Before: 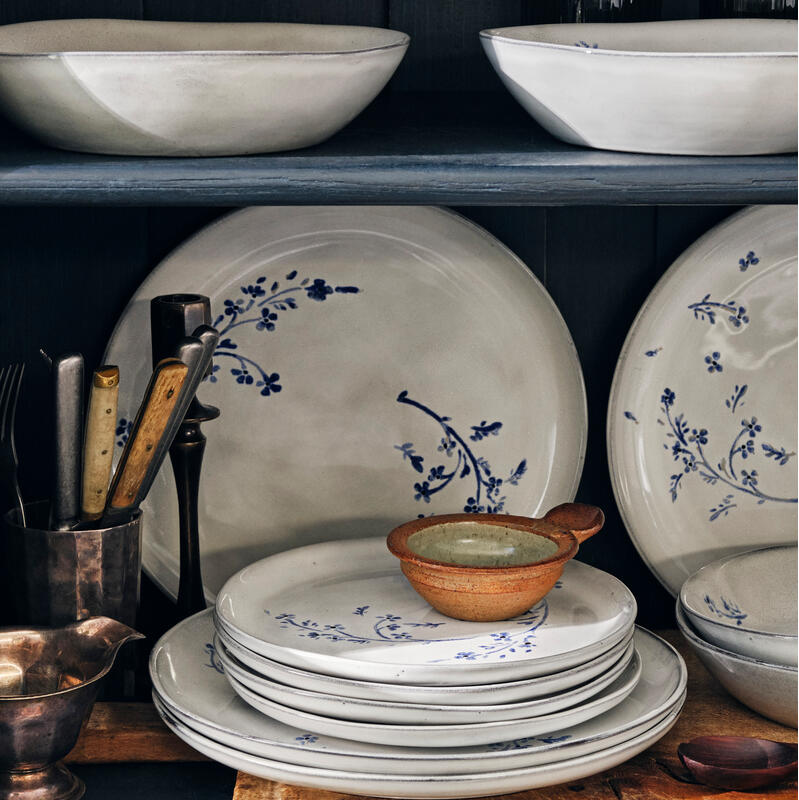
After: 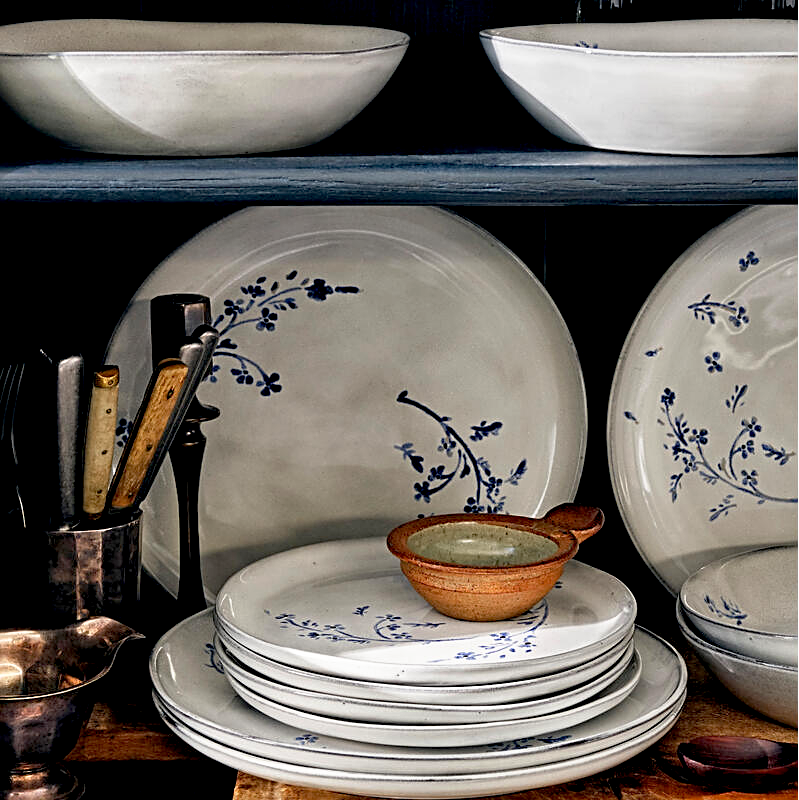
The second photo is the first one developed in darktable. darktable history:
sharpen: on, module defaults
base curve: curves: ch0 [(0.017, 0) (0.425, 0.441) (0.844, 0.933) (1, 1)], preserve colors none
